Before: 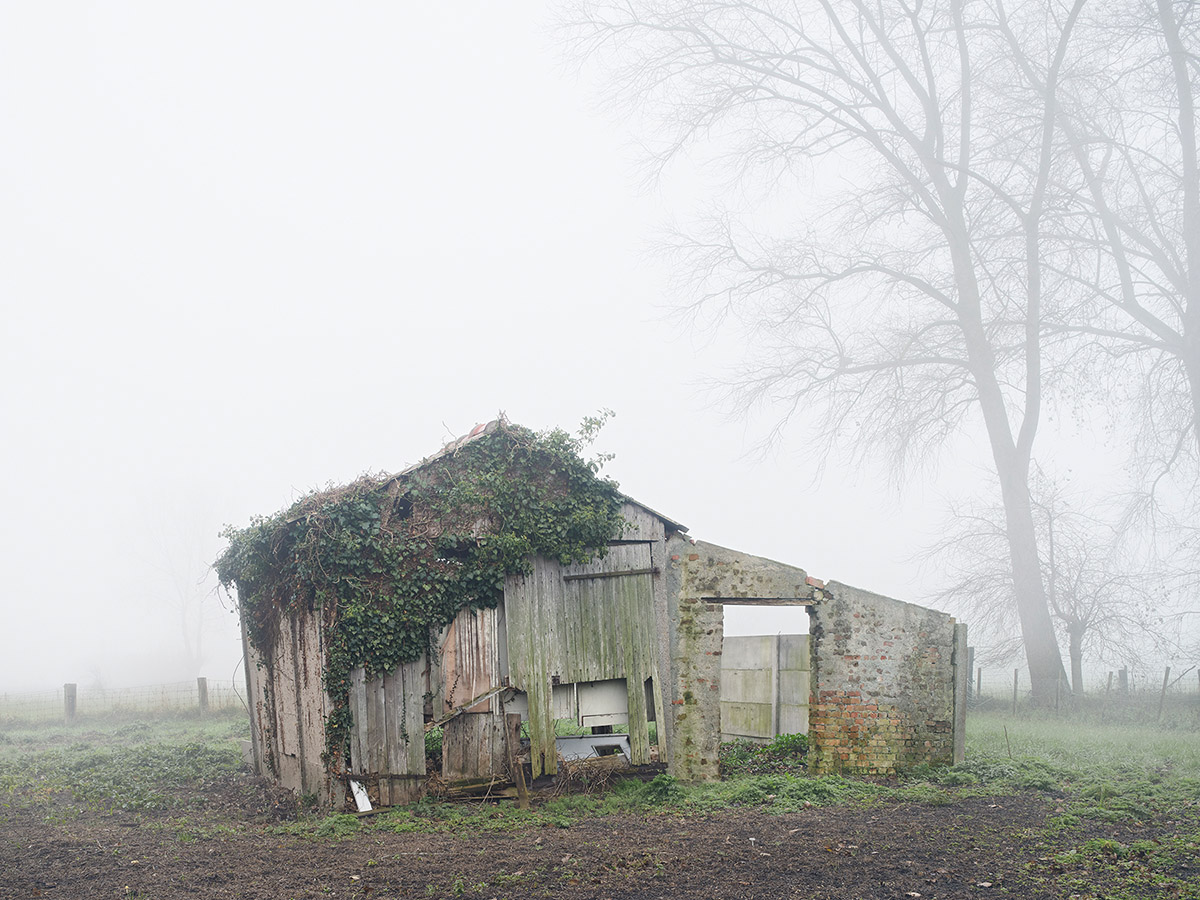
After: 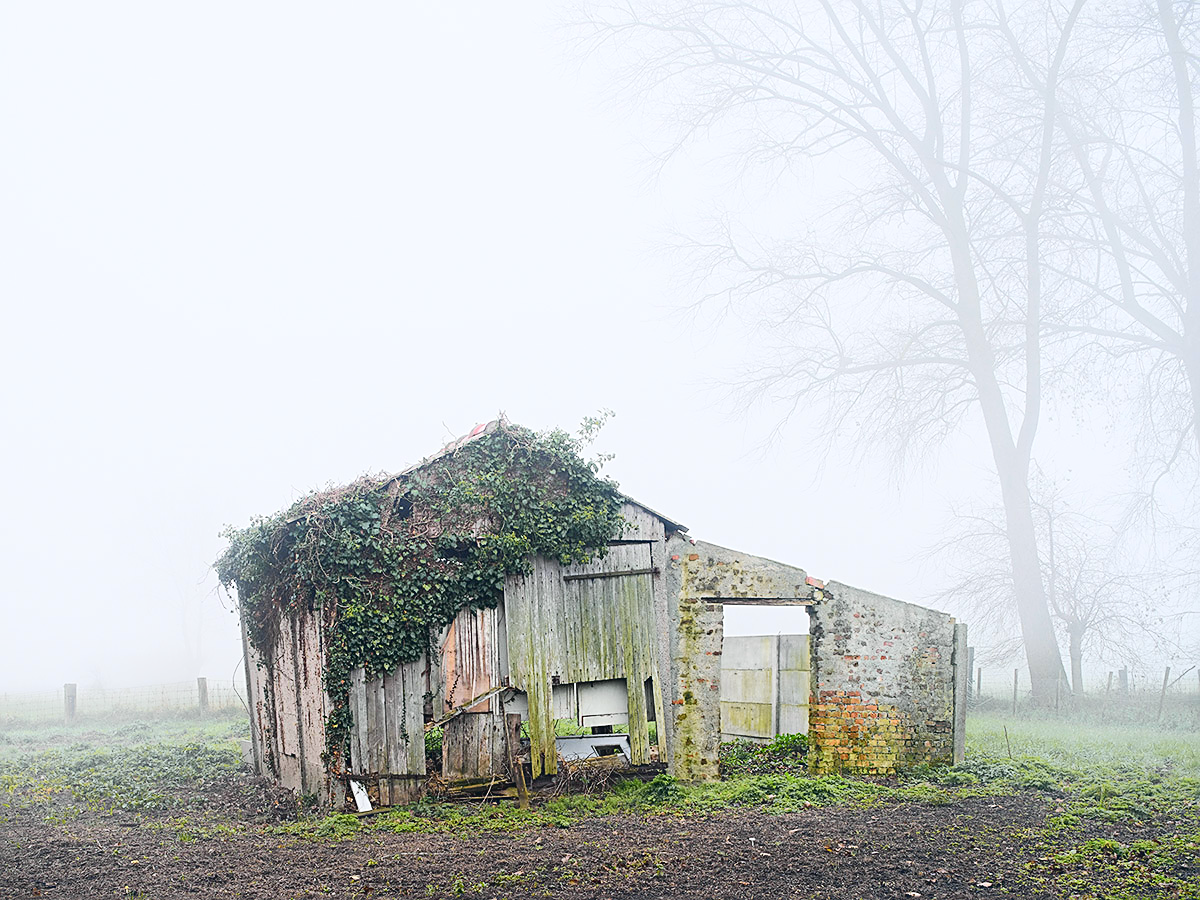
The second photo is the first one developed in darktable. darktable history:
sharpen: on, module defaults
tone curve: curves: ch0 [(0, 0.021) (0.148, 0.076) (0.232, 0.191) (0.398, 0.423) (0.572, 0.672) (0.705, 0.812) (0.877, 0.931) (0.99, 0.987)]; ch1 [(0, 0) (0.377, 0.325) (0.493, 0.486) (0.508, 0.502) (0.515, 0.514) (0.554, 0.586) (0.623, 0.658) (0.701, 0.704) (0.778, 0.751) (1, 1)]; ch2 [(0, 0) (0.431, 0.398) (0.485, 0.486) (0.495, 0.498) (0.511, 0.507) (0.58, 0.66) (0.679, 0.757) (0.749, 0.829) (1, 0.991)], color space Lab, independent channels
white balance: red 1.004, blue 1.024
